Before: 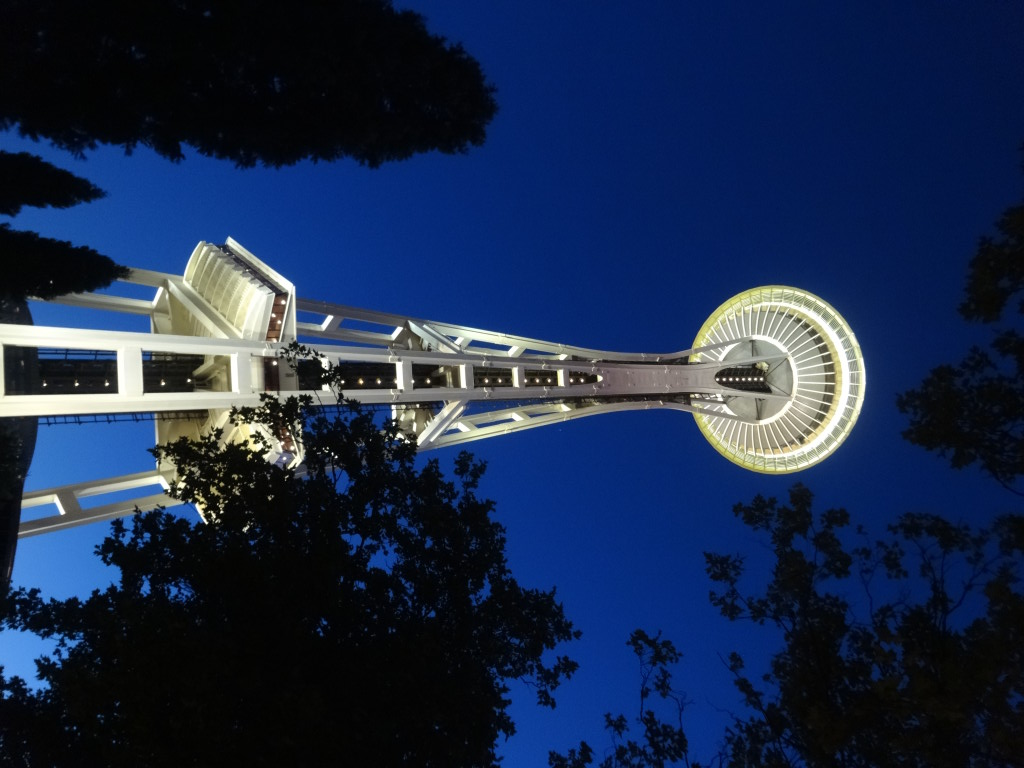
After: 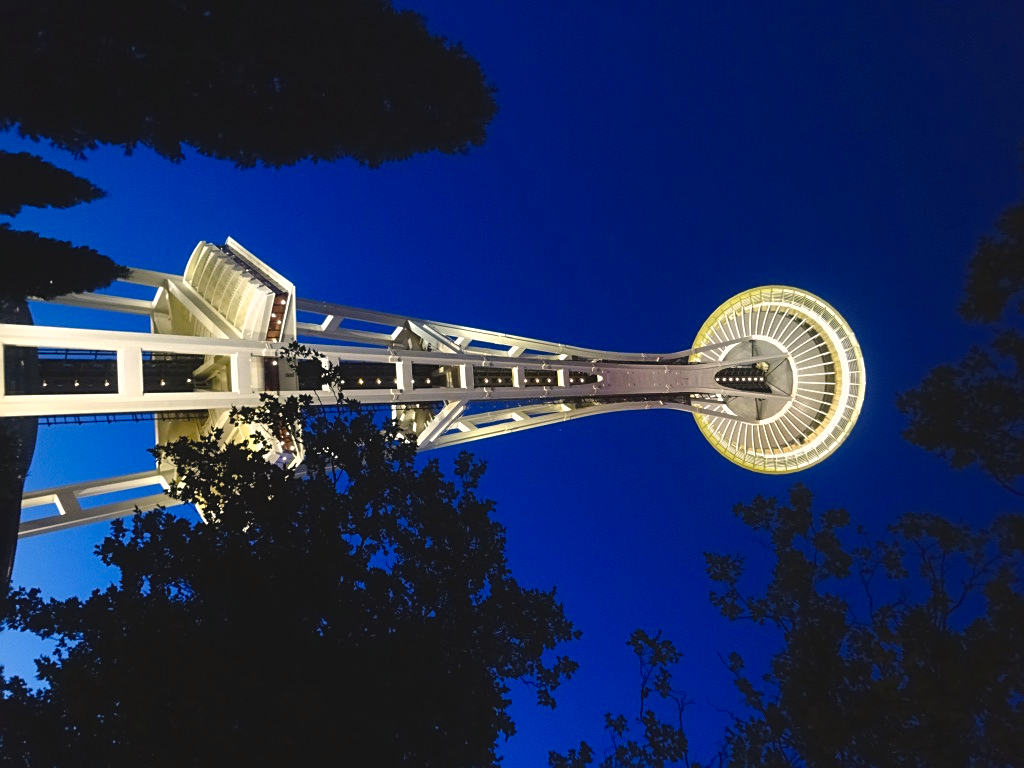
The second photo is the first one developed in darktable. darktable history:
sharpen: on, module defaults
color balance rgb: shadows lift › chroma 2%, shadows lift › hue 247.2°, power › chroma 0.3%, power › hue 25.2°, highlights gain › chroma 3%, highlights gain › hue 60°, global offset › luminance 0.75%, perceptual saturation grading › global saturation 20%, perceptual saturation grading › highlights -20%, perceptual saturation grading › shadows 30%, global vibrance 20%
